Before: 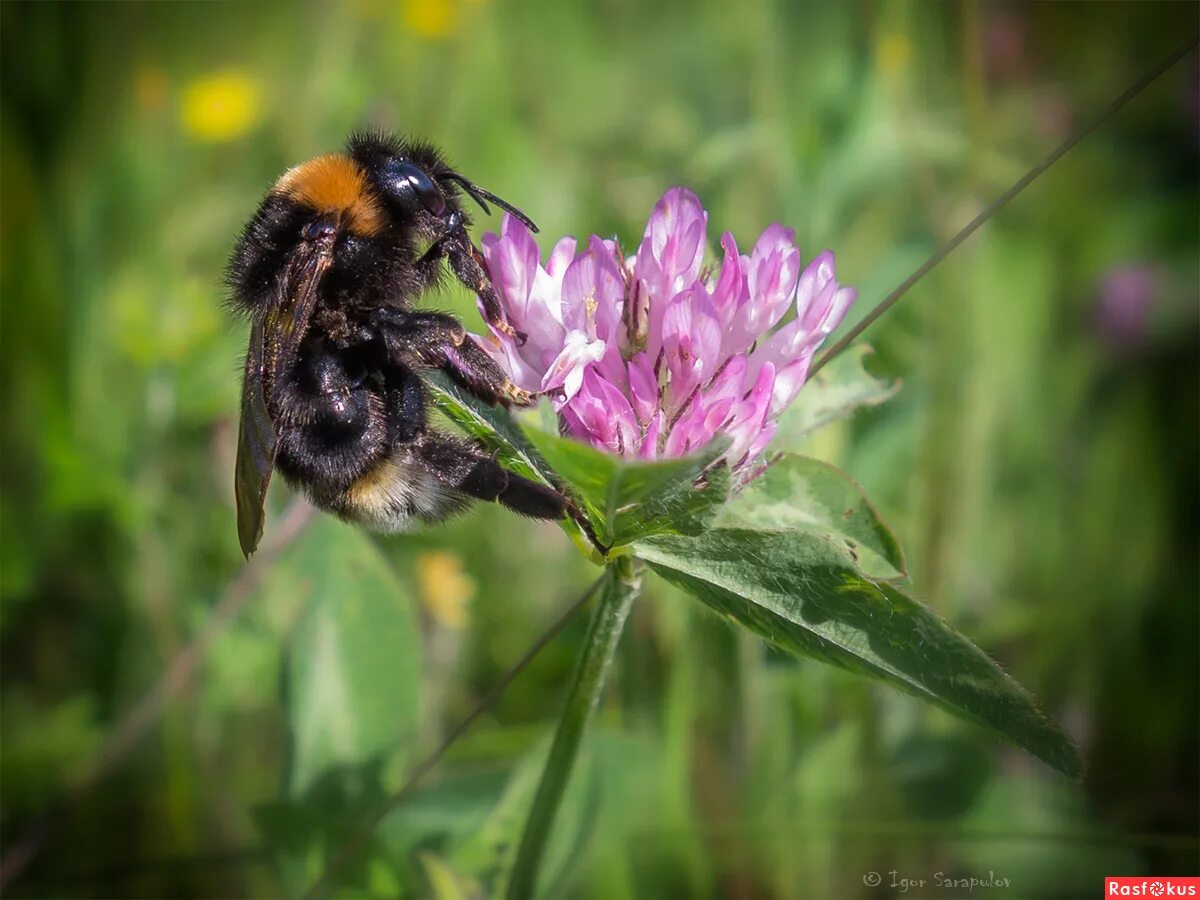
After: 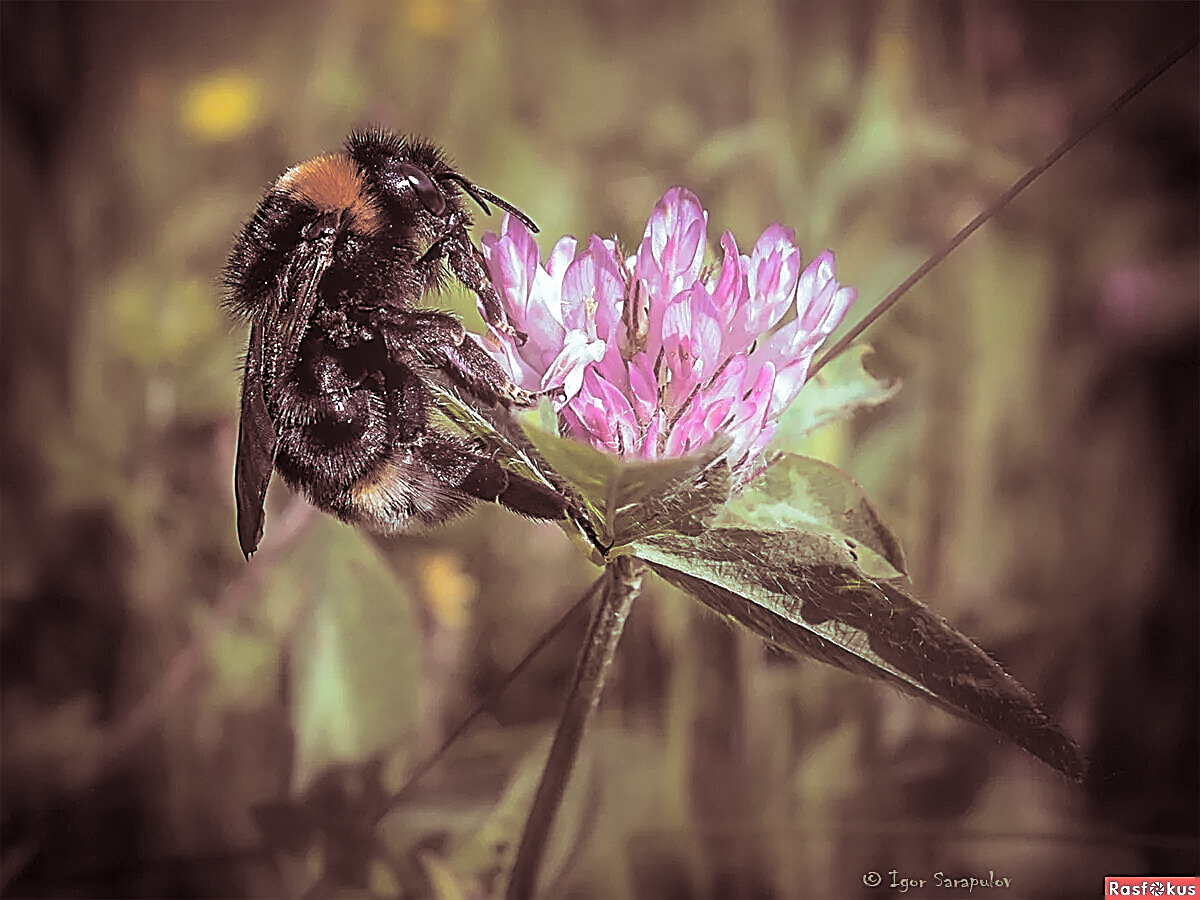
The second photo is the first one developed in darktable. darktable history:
bloom: on, module defaults
sharpen: amount 2
split-toning: shadows › saturation 0.3, highlights › hue 180°, highlights › saturation 0.3, compress 0%
